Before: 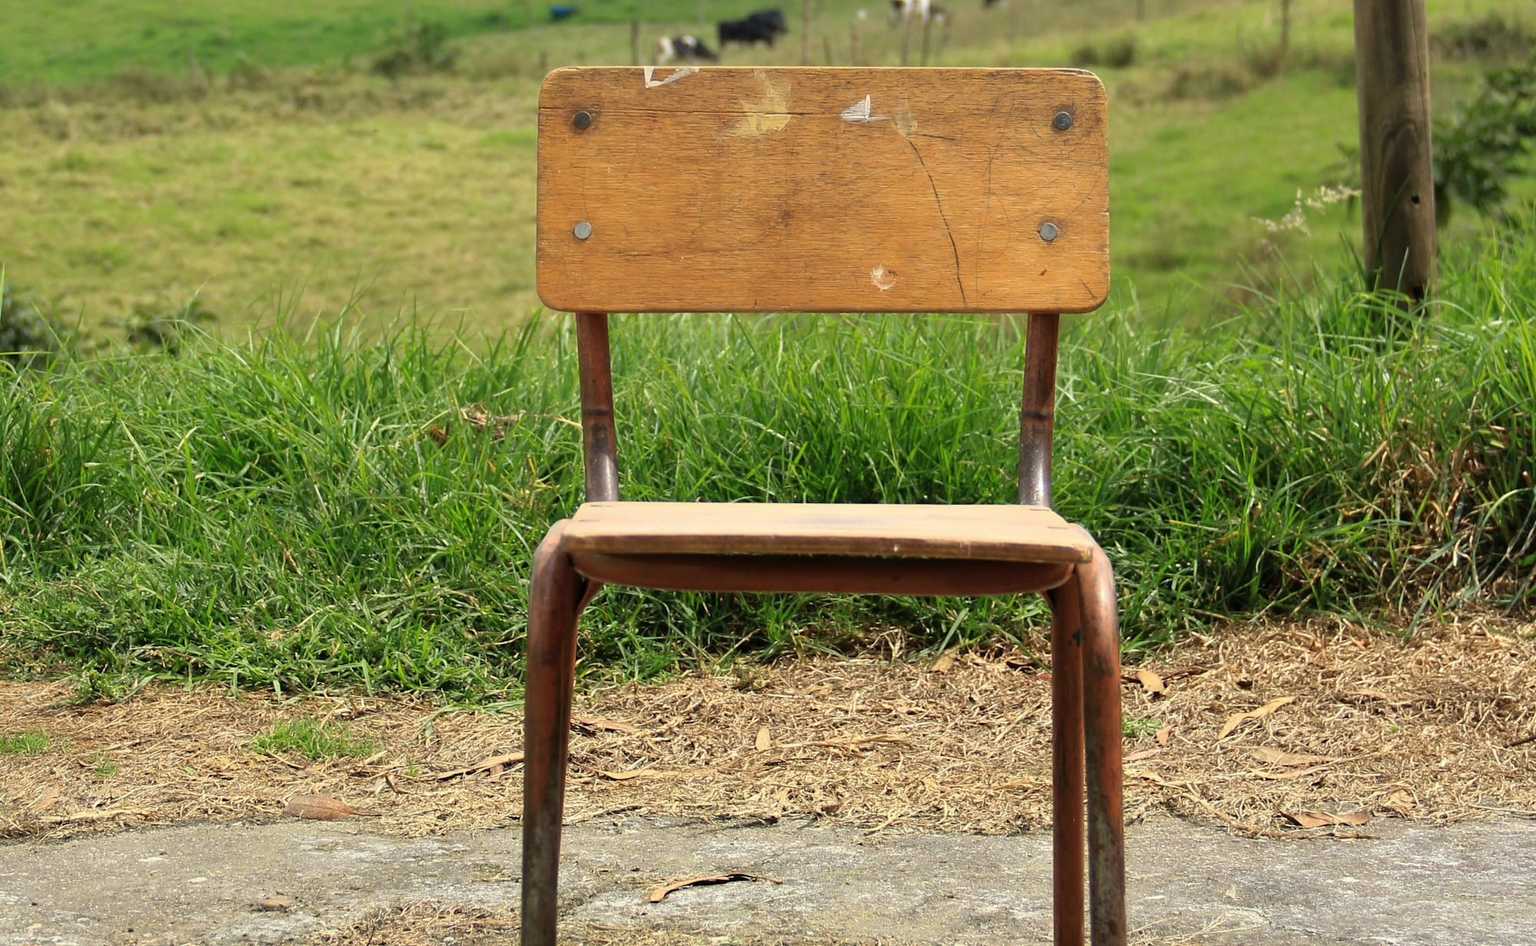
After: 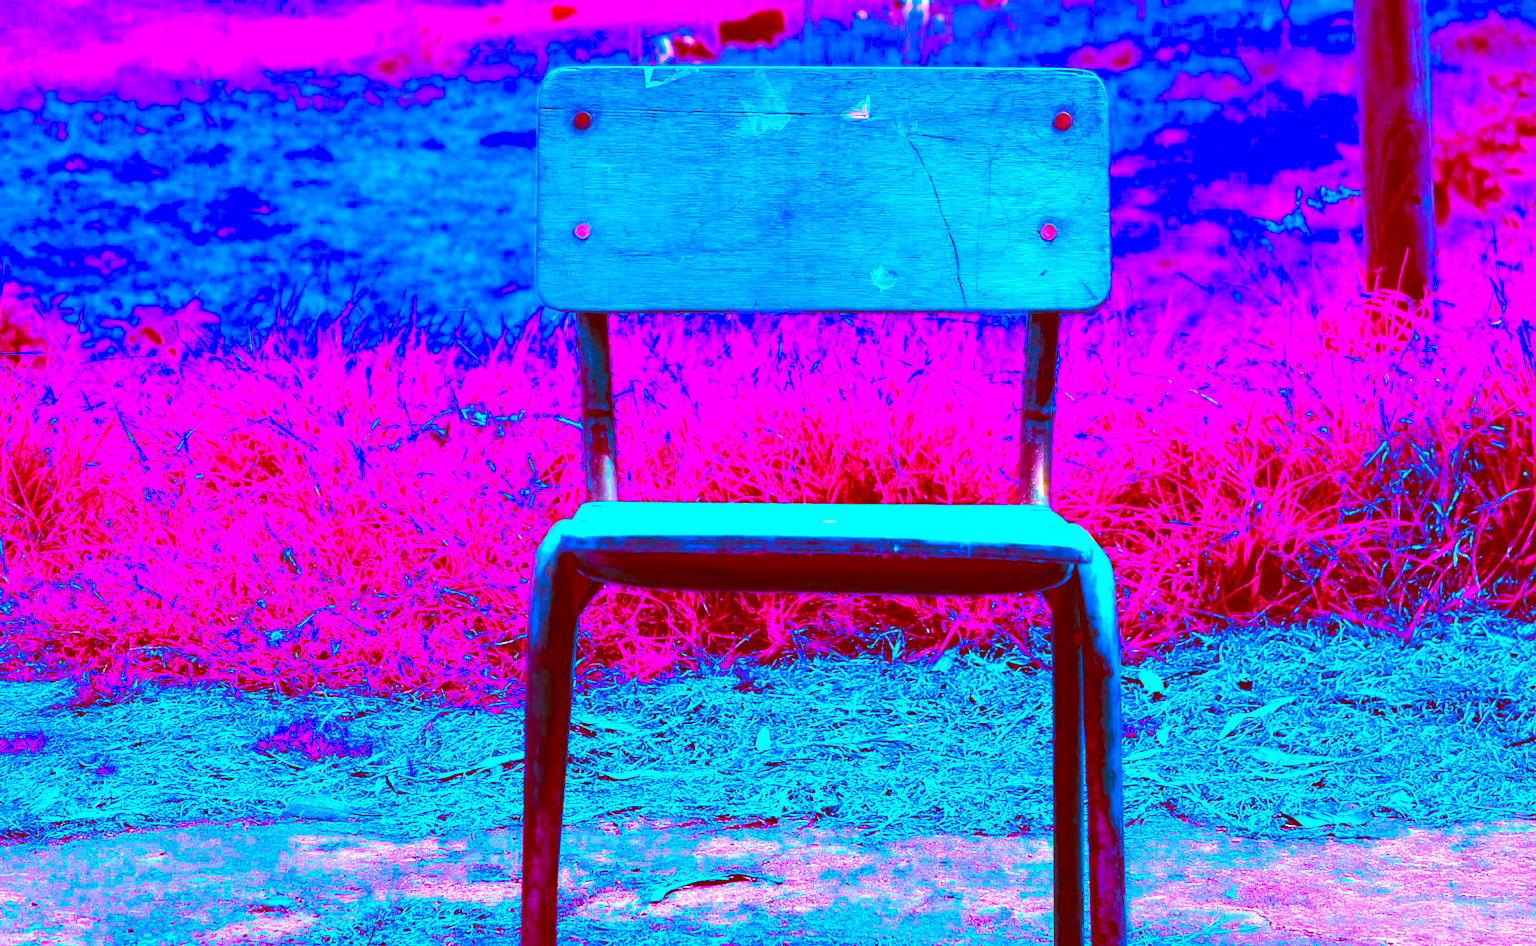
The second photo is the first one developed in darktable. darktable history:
contrast brightness saturation: brightness -0.02, saturation 0.35
white balance: red 1.138, green 0.996, blue 0.812
levels: levels [0.026, 0.507, 0.987]
color correction: highlights a* -39.68, highlights b* -40, shadows a* -40, shadows b* -40, saturation -3
color balance rgb: linear chroma grading › global chroma 9%, perceptual saturation grading › global saturation 36%, perceptual saturation grading › shadows 35%, perceptual brilliance grading › global brilliance 15%, perceptual brilliance grading › shadows -35%, global vibrance 15%
